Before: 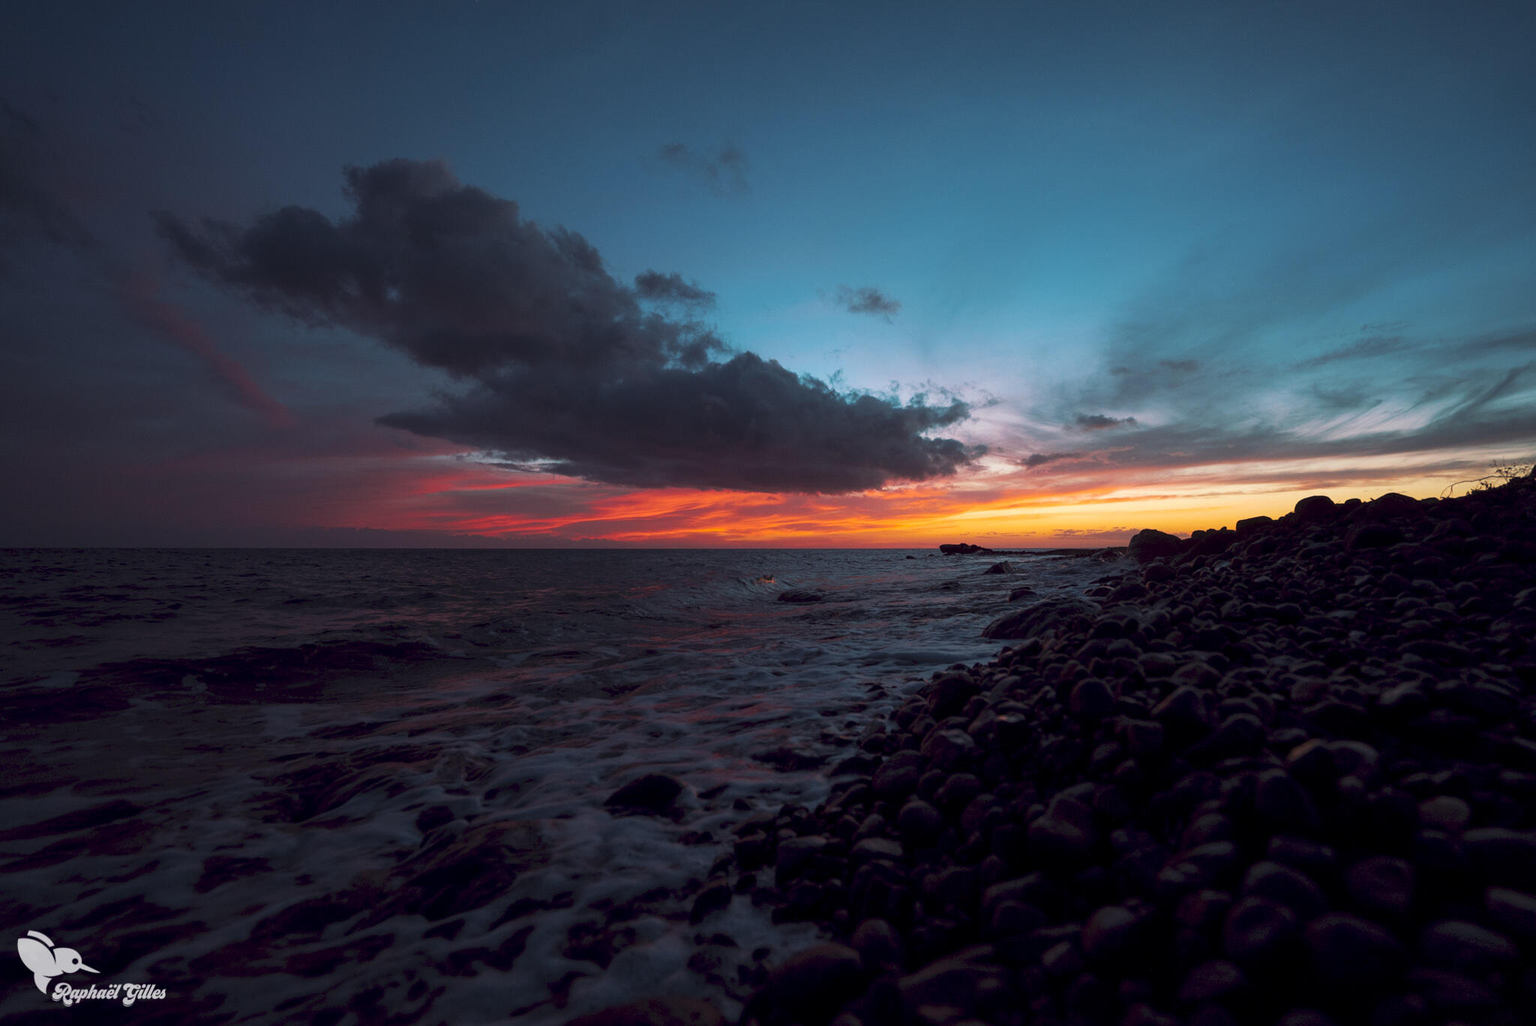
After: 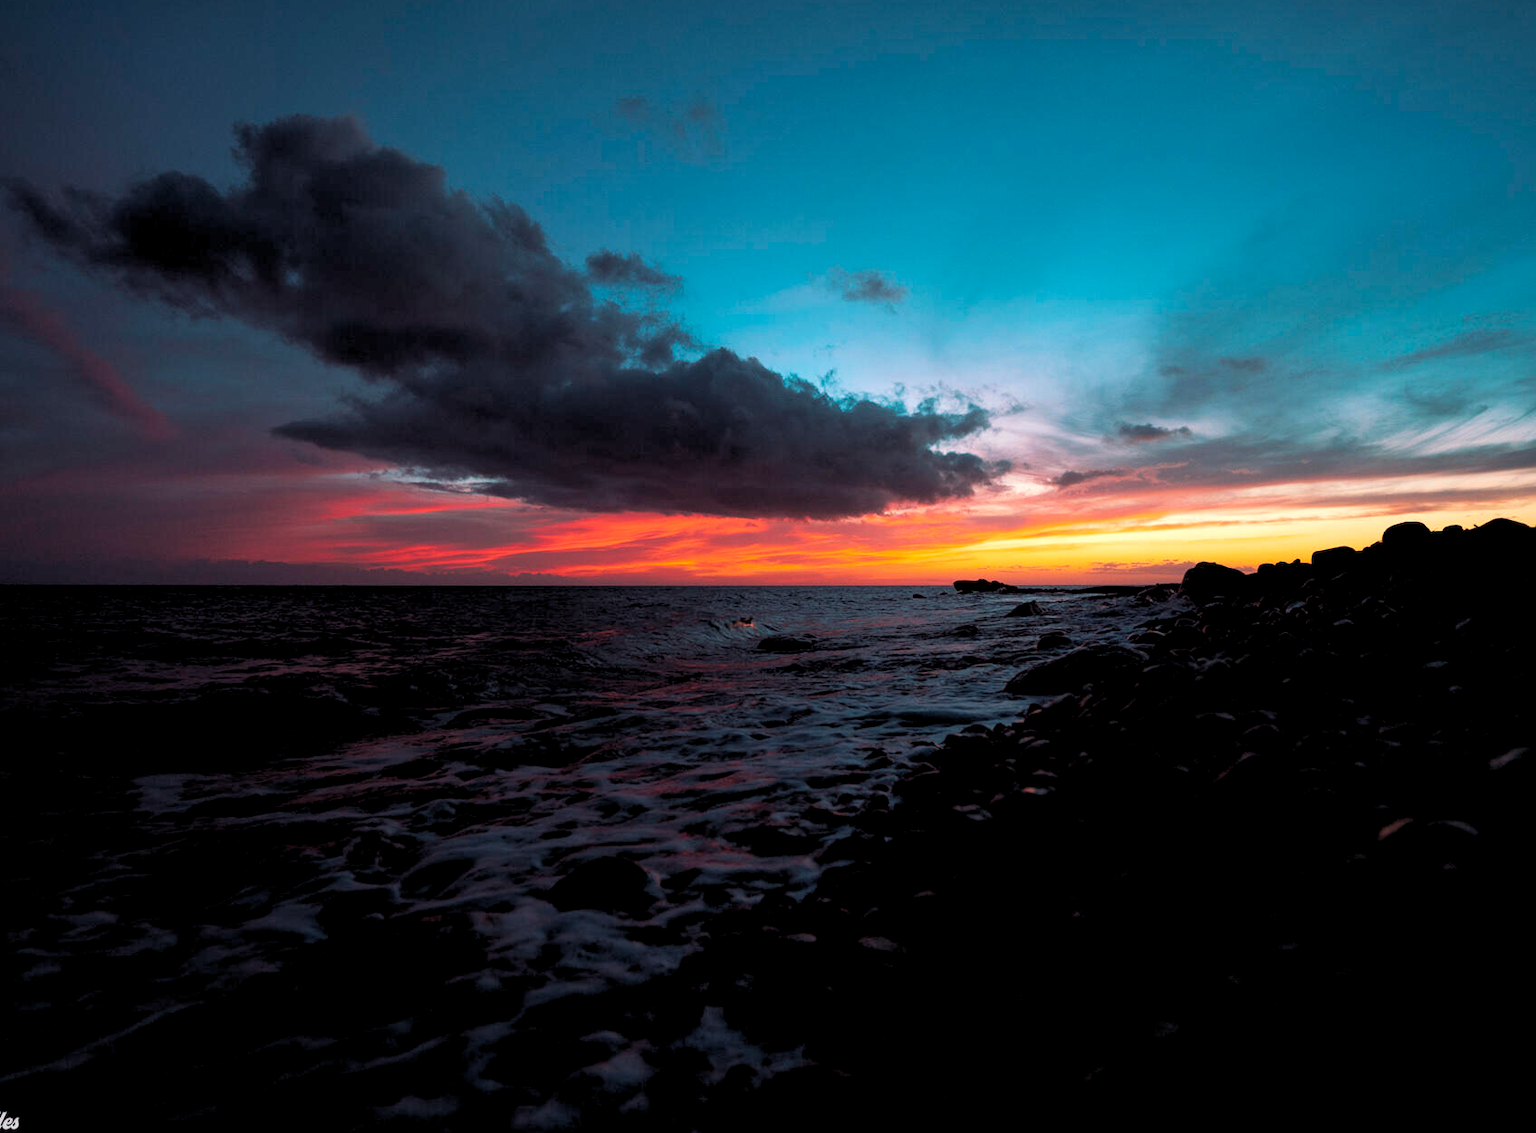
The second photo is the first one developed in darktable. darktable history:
tone equalizer: on, module defaults
exposure: compensate highlight preservation false
crop: left 9.807%, top 6.259%, right 7.334%, bottom 2.177%
rgb levels: levels [[0.01, 0.419, 0.839], [0, 0.5, 1], [0, 0.5, 1]]
